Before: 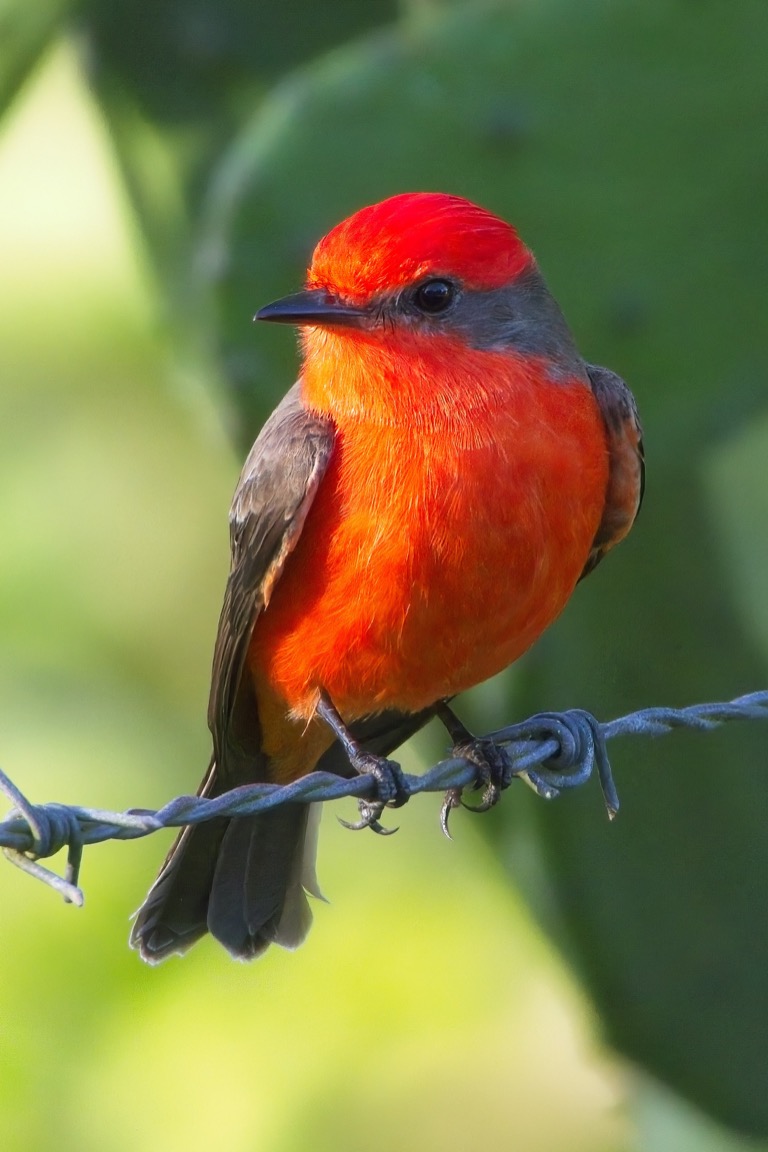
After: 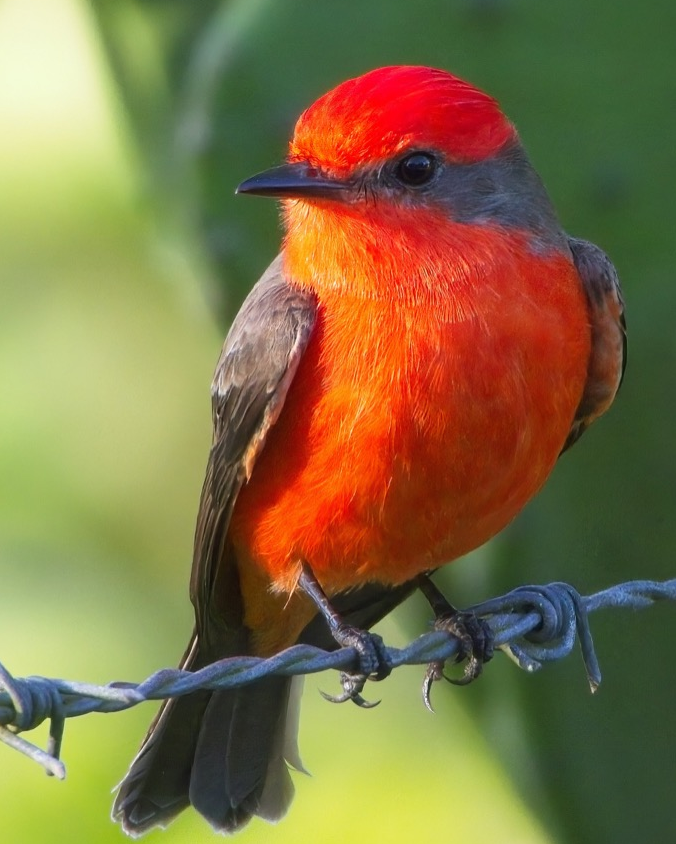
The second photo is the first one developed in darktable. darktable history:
crop and rotate: left 2.392%, top 11.049%, right 9.571%, bottom 15.635%
